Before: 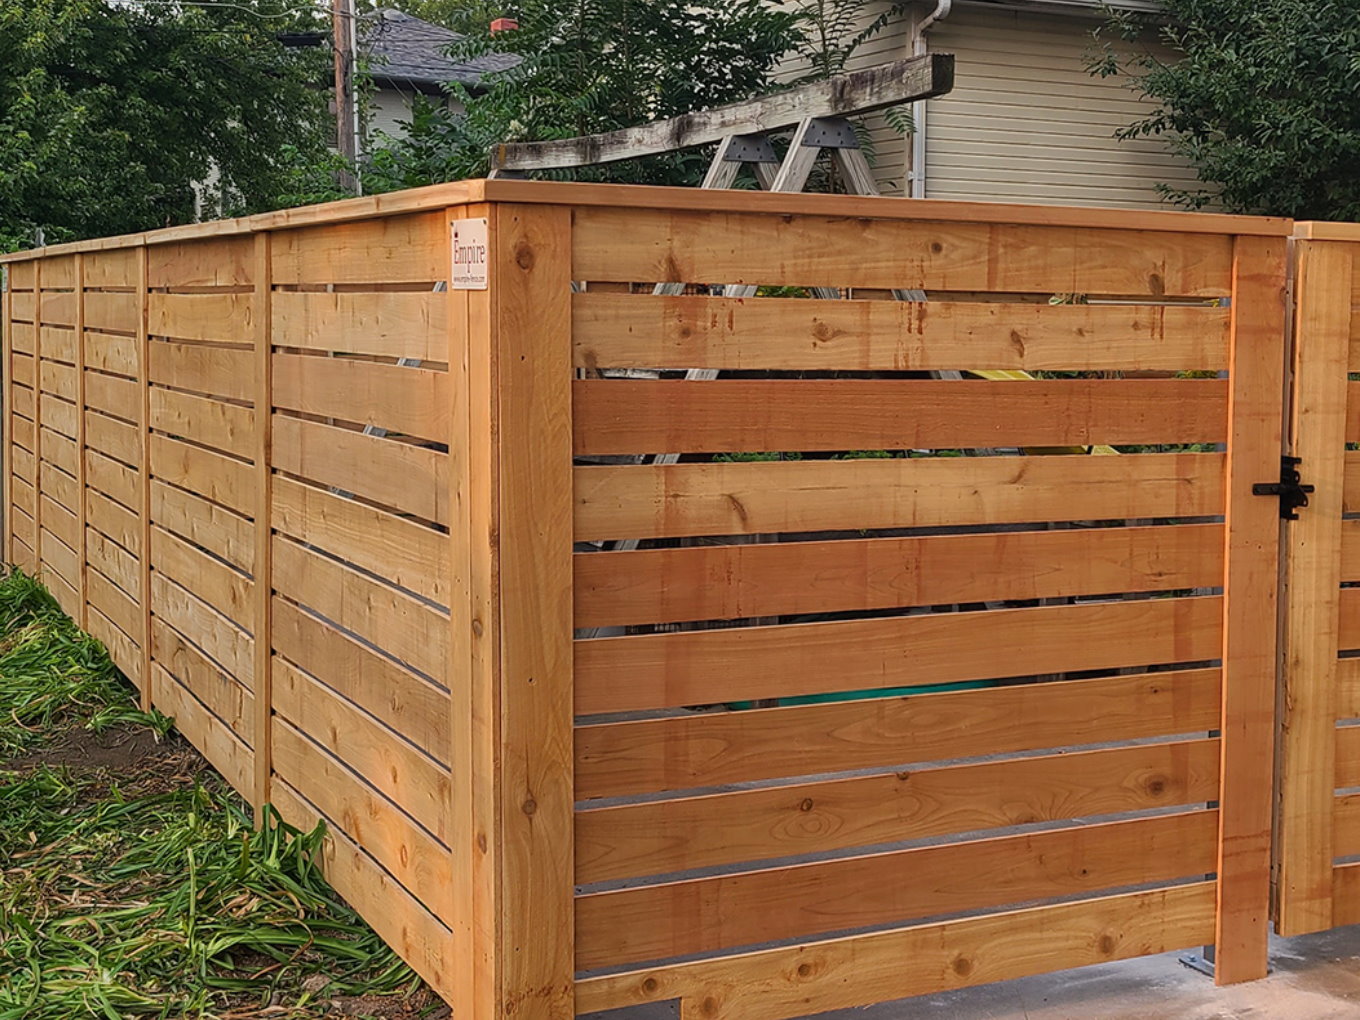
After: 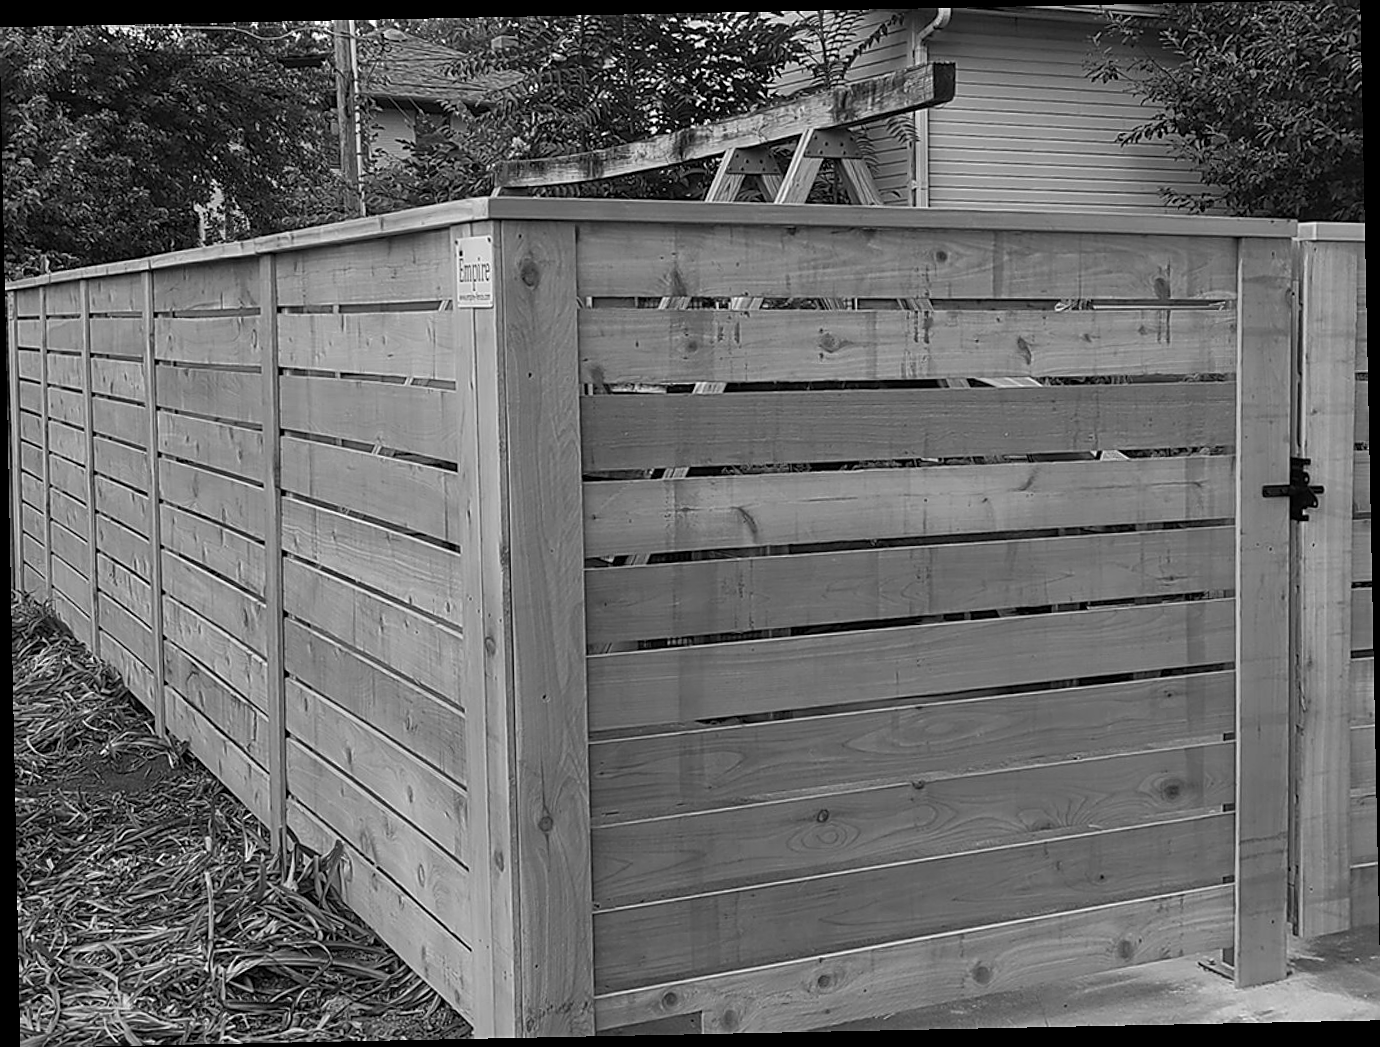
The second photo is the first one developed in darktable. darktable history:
monochrome: on, module defaults
color correction: highlights a* -4.28, highlights b* 6.53
rotate and perspective: rotation -1.17°, automatic cropping off
sharpen: on, module defaults
